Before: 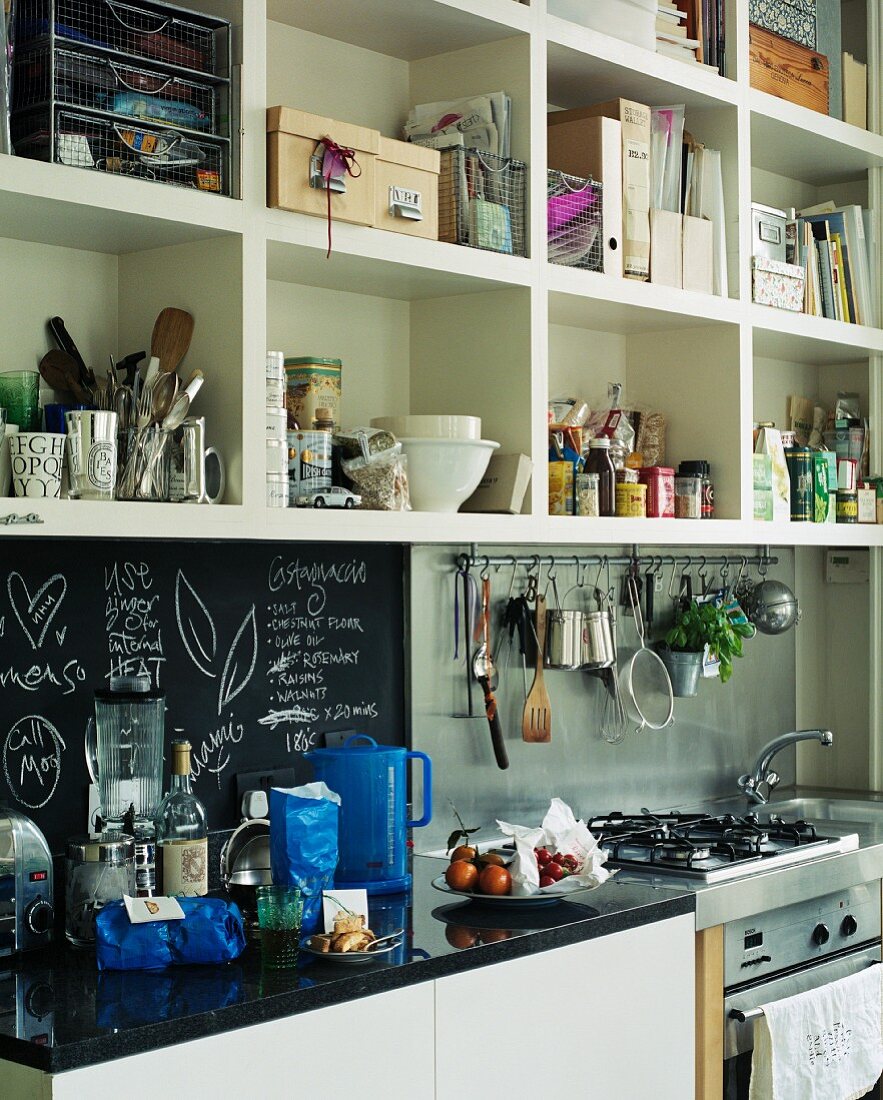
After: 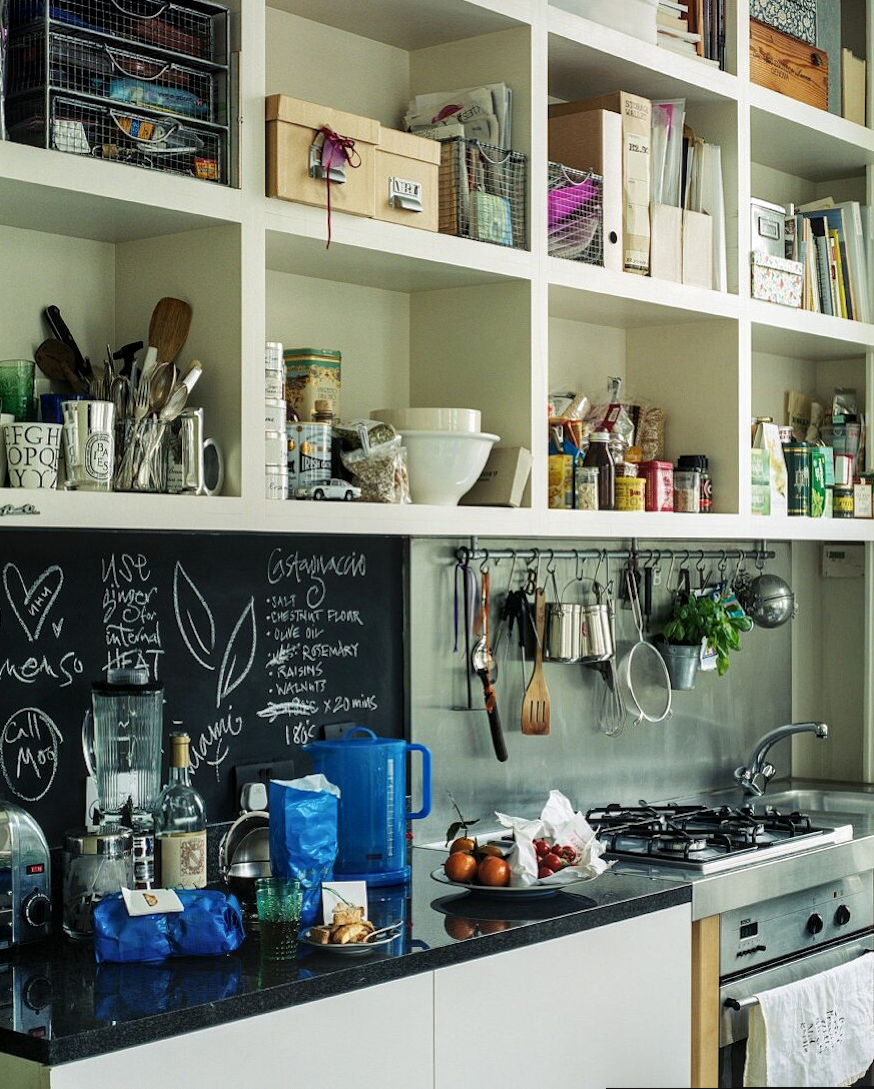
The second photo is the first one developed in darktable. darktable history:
local contrast: on, module defaults
rotate and perspective: rotation 0.174°, lens shift (vertical) 0.013, lens shift (horizontal) 0.019, shear 0.001, automatic cropping original format, crop left 0.007, crop right 0.991, crop top 0.016, crop bottom 0.997
color contrast: green-magenta contrast 0.96
